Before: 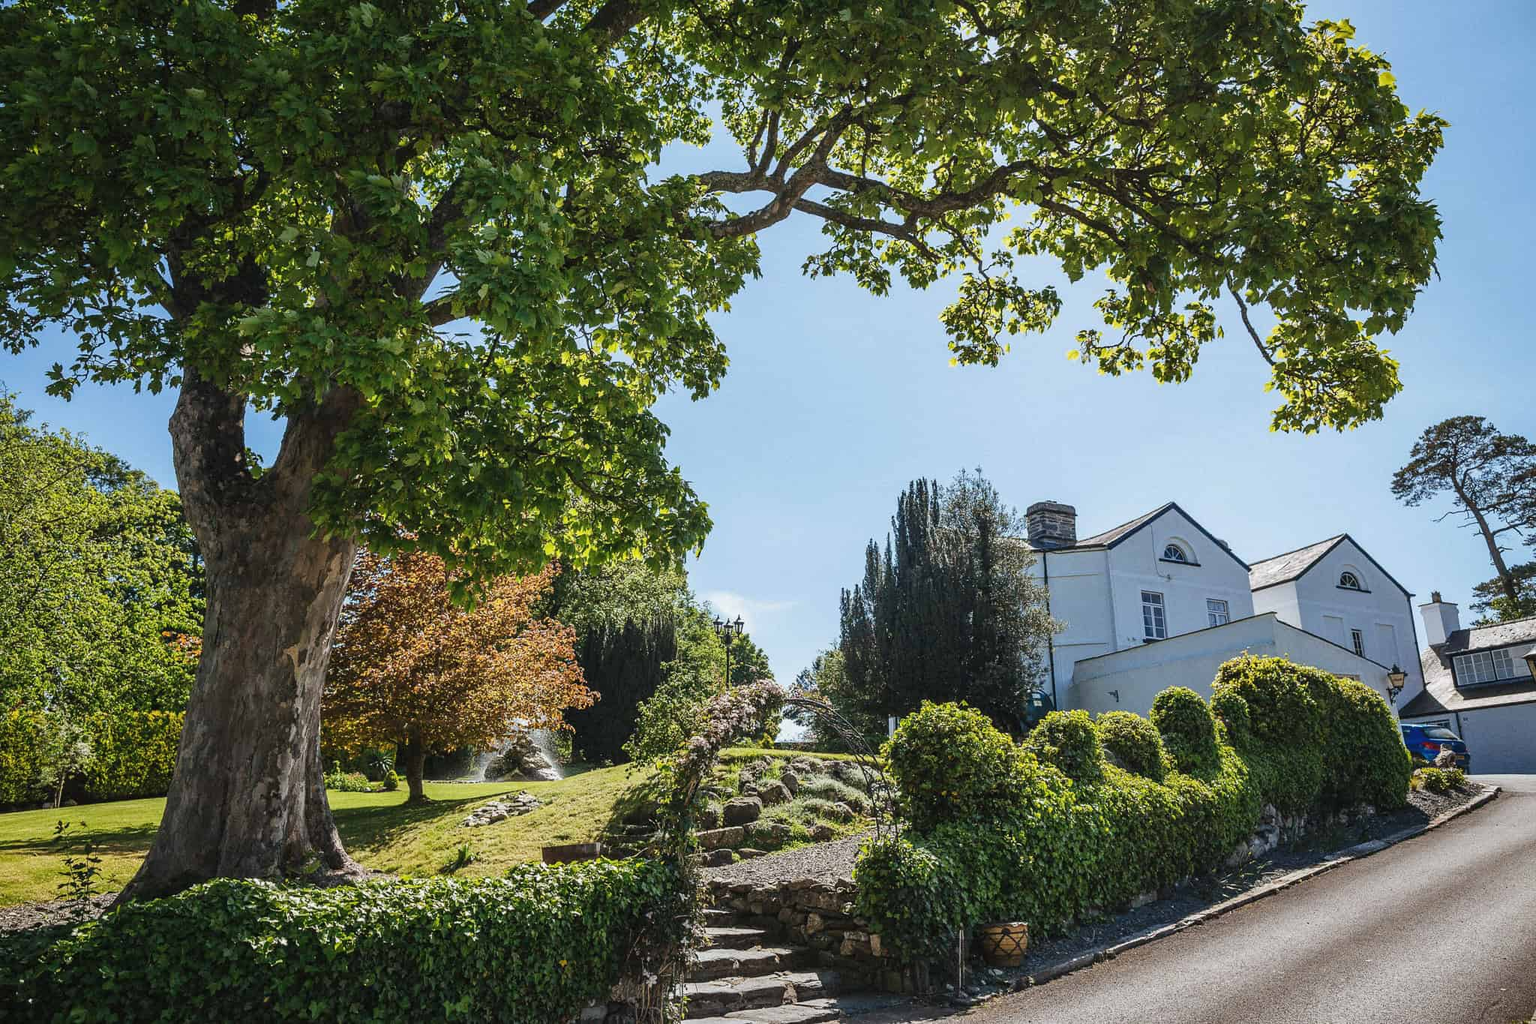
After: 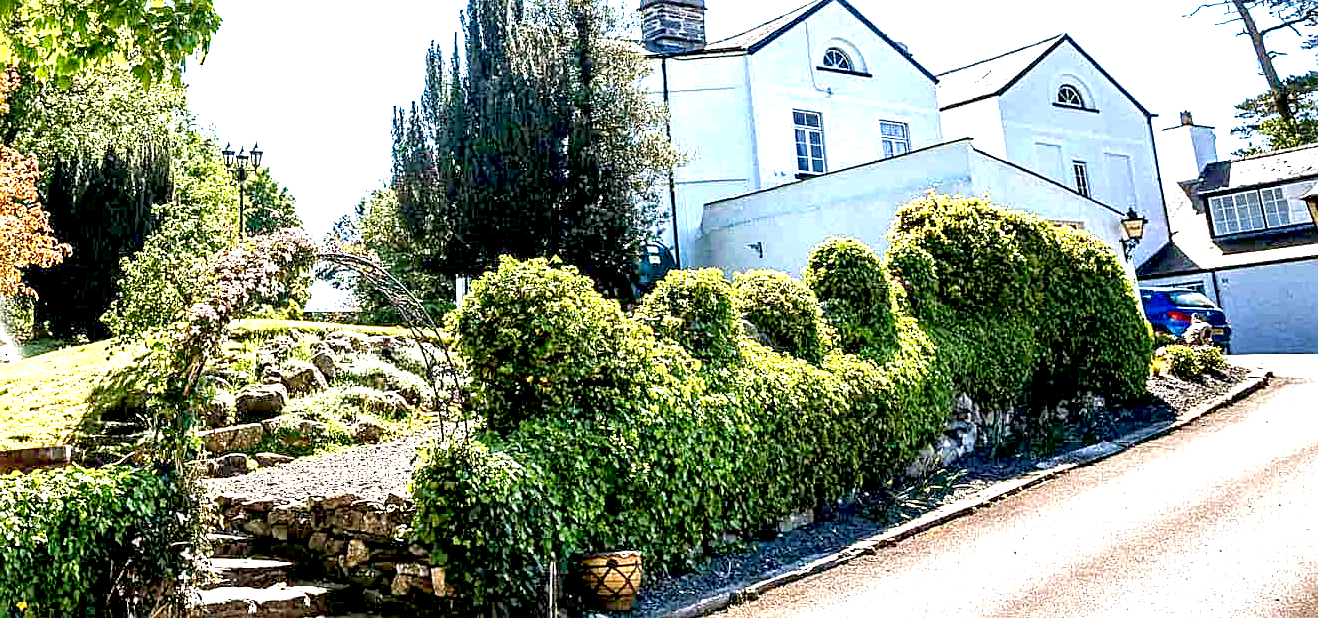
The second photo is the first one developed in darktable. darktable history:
crop and rotate: left 35.617%, top 49.705%, bottom 4.992%
velvia: strength 30.16%
exposure: black level correction 0.015, exposure 1.794 EV, compensate exposure bias true, compensate highlight preservation false
local contrast: highlights 106%, shadows 103%, detail 120%, midtone range 0.2
sharpen: on, module defaults
